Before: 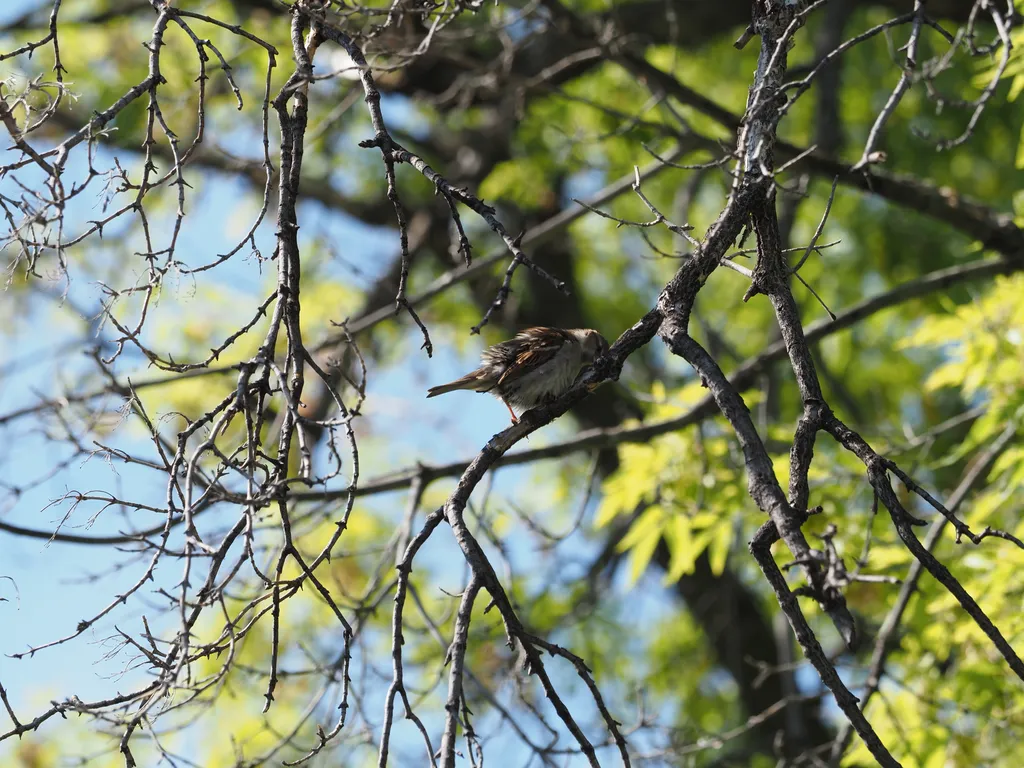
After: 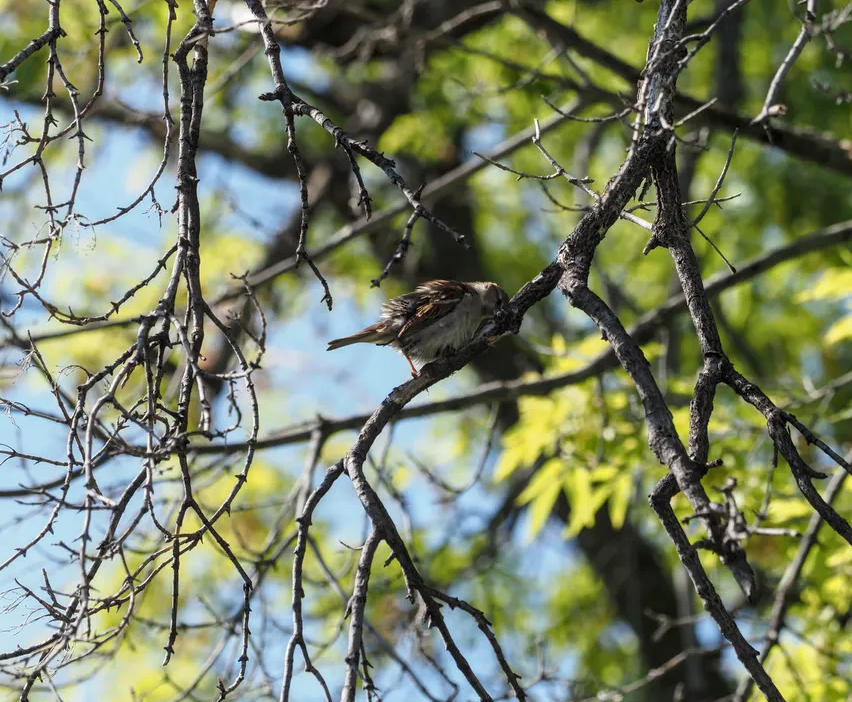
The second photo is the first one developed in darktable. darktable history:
crop: left 9.803%, top 6.214%, right 6.919%, bottom 2.303%
local contrast: on, module defaults
